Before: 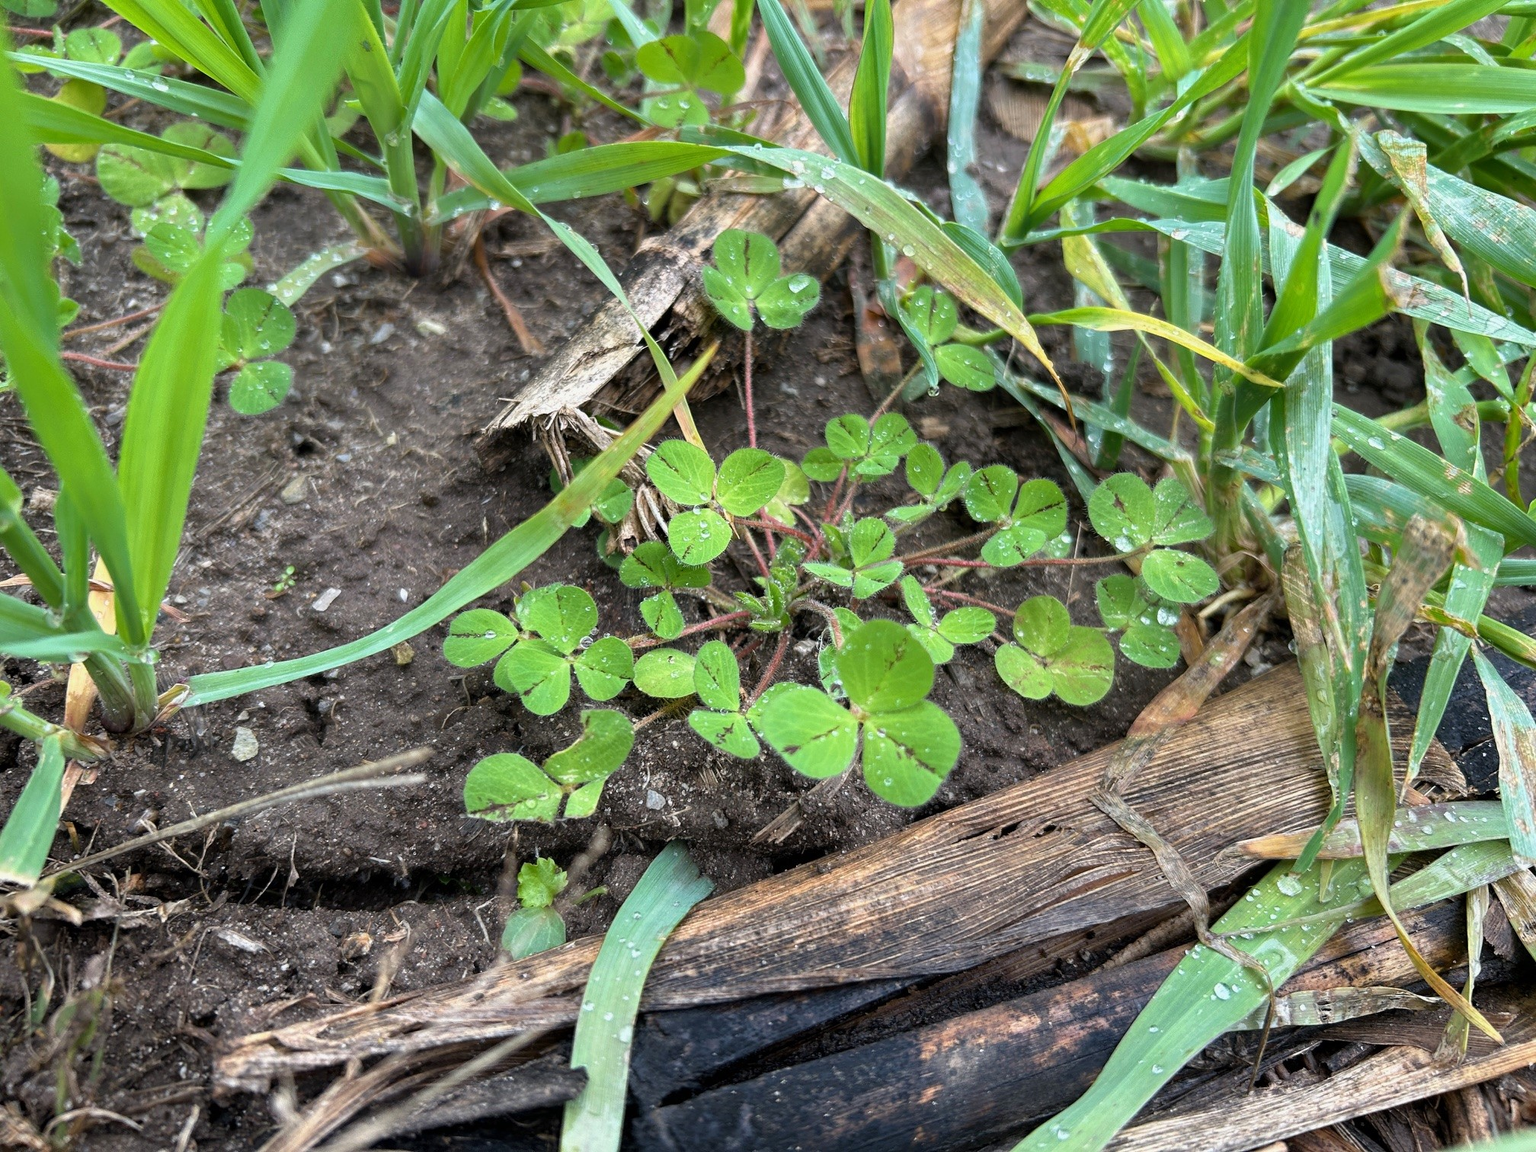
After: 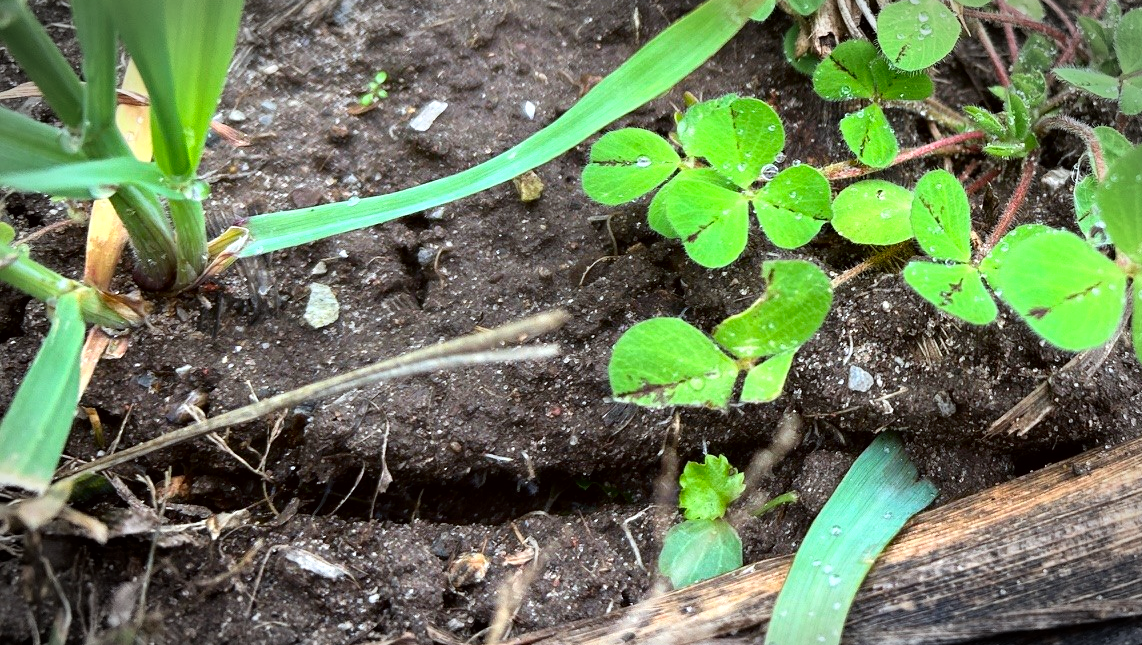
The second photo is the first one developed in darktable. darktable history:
crop: top 44.414%, right 43.352%, bottom 12.877%
vignetting: automatic ratio true, dithering 16-bit output
tone equalizer: -8 EV -0.383 EV, -7 EV -0.375 EV, -6 EV -0.333 EV, -5 EV -0.236 EV, -3 EV 0.193 EV, -2 EV 0.352 EV, -1 EV 0.382 EV, +0 EV 0.421 EV
color correction: highlights a* -2.8, highlights b* -2.7, shadows a* 2.04, shadows b* 2.81
contrast brightness saturation: contrast 0.161, saturation 0.324
